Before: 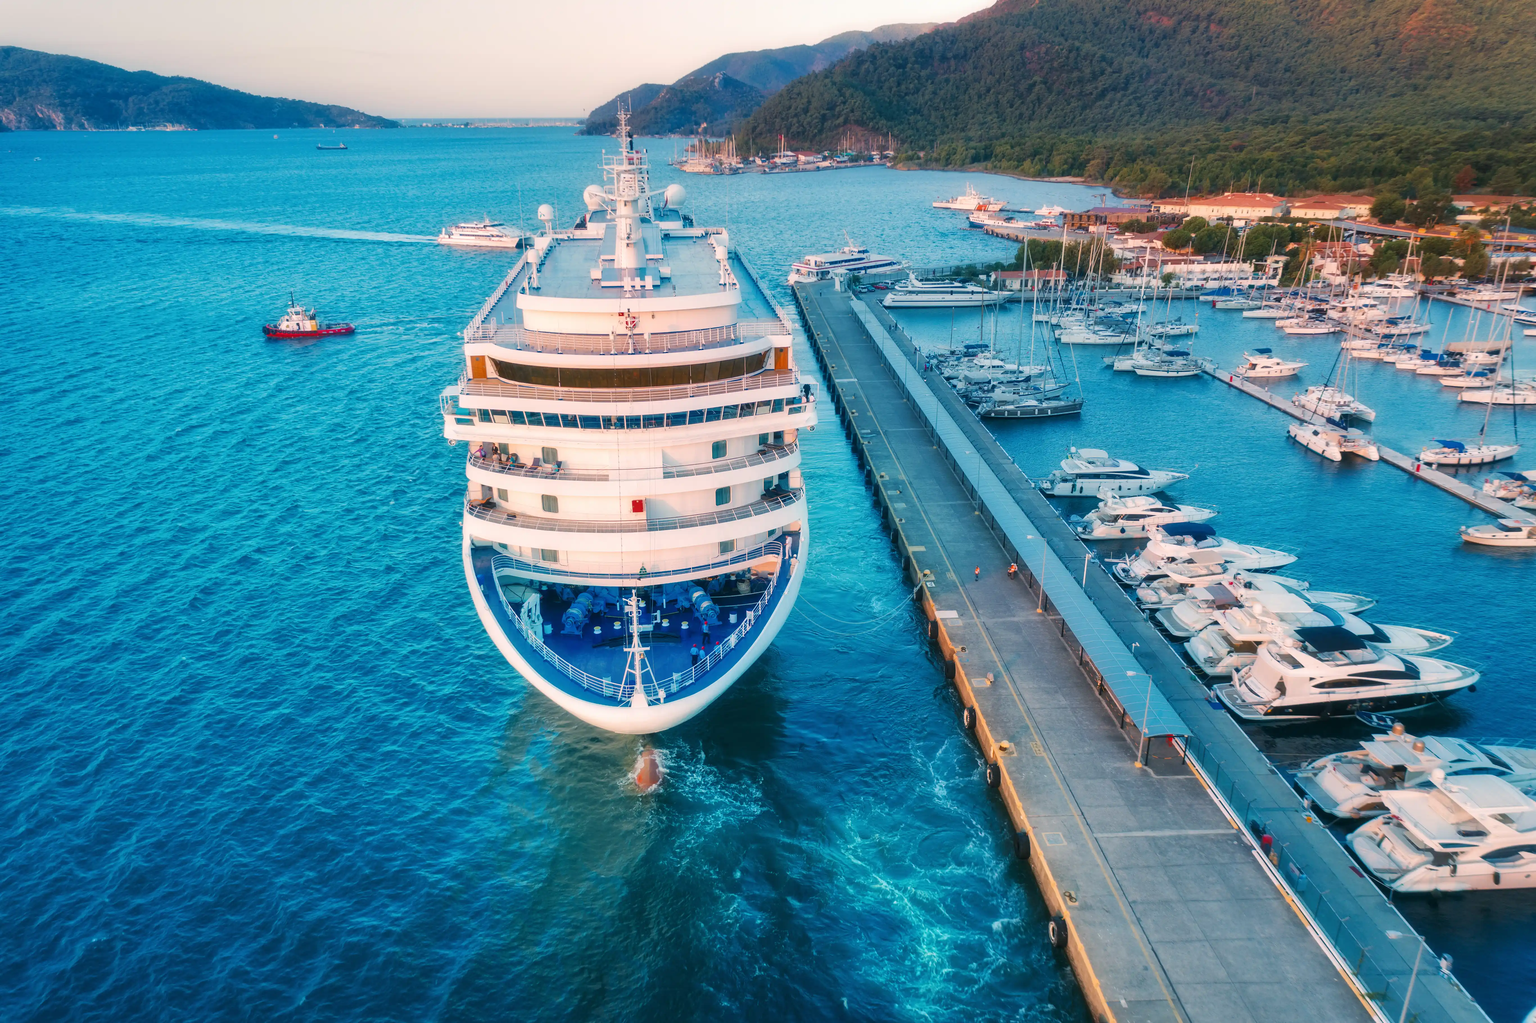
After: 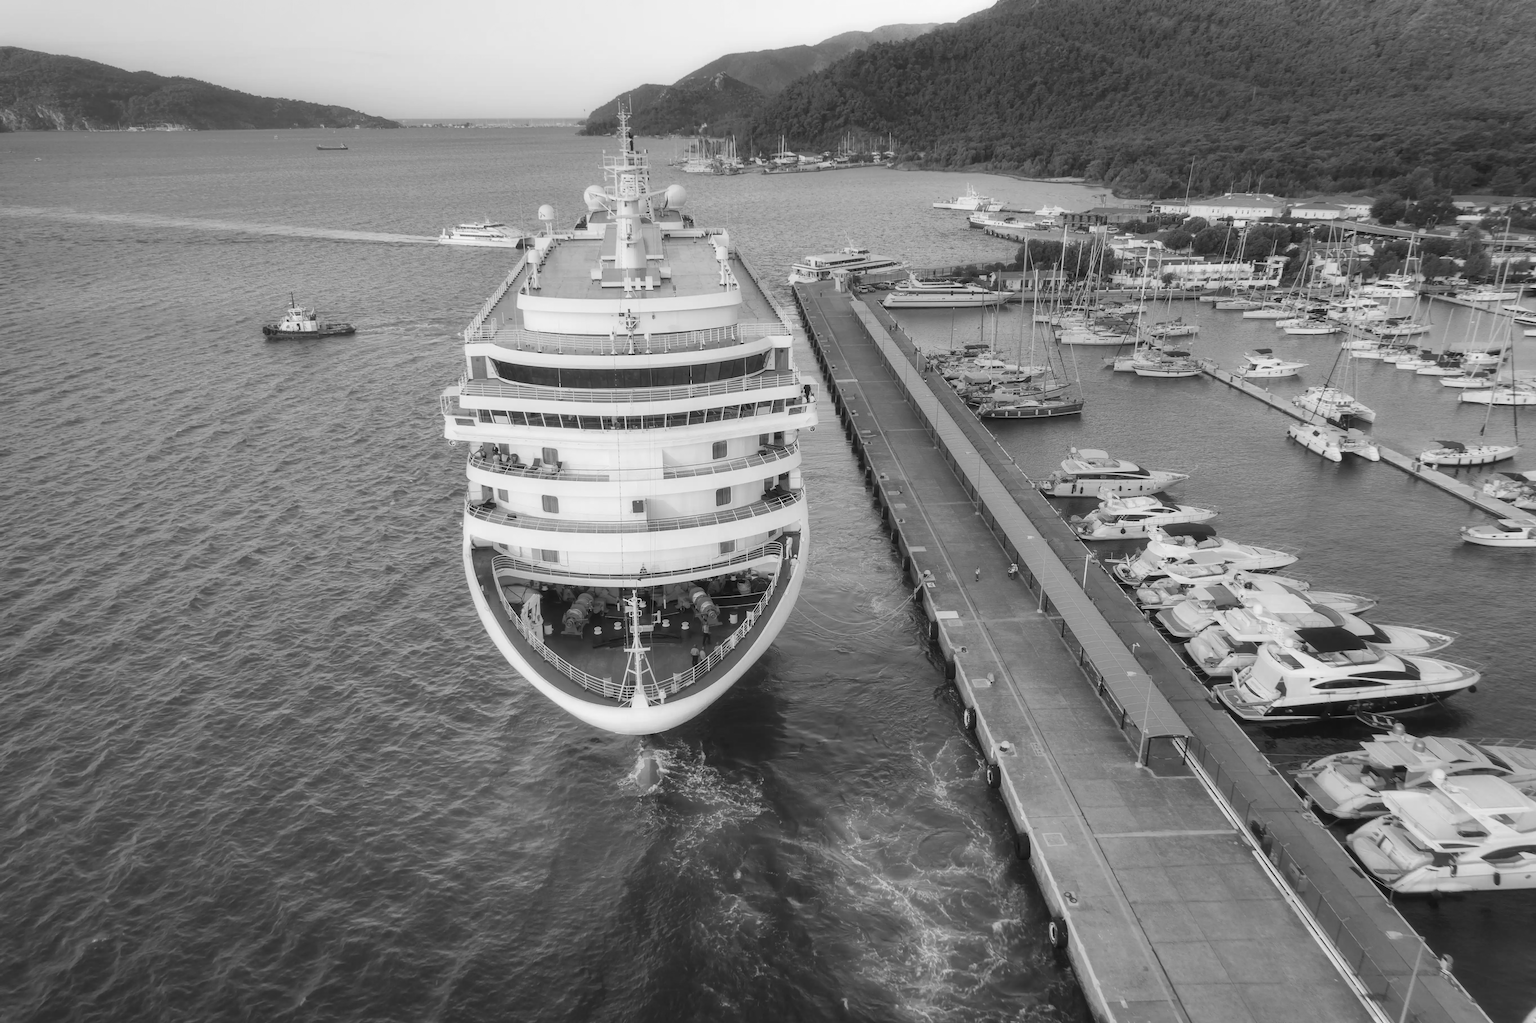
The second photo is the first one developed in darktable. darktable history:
local contrast: mode bilateral grid, contrast 100, coarseness 100, detail 94%, midtone range 0.2
monochrome: a -6.99, b 35.61, size 1.4
